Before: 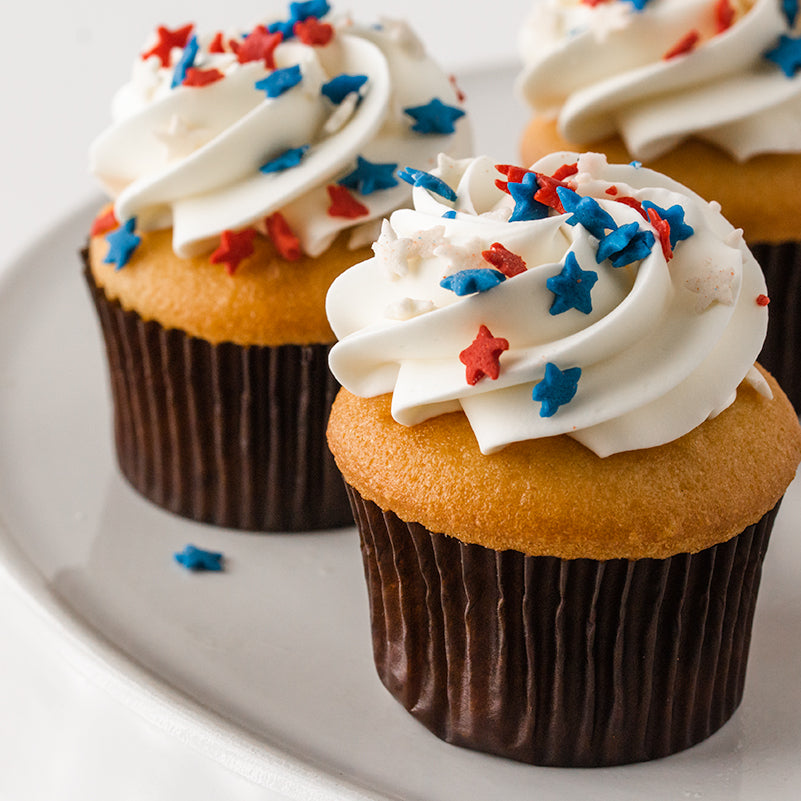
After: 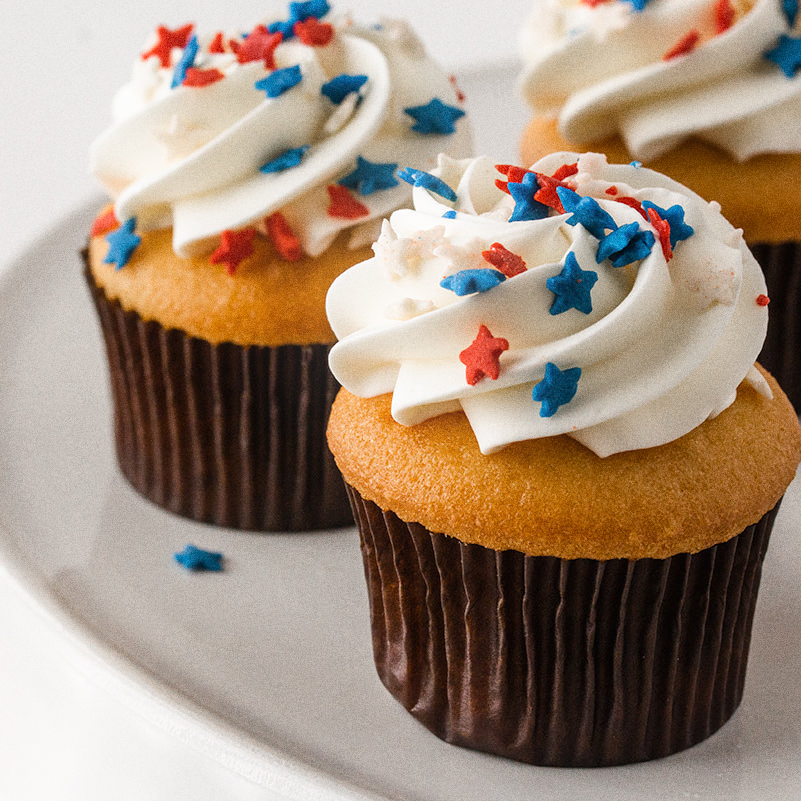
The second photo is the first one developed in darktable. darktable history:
grain: coarseness 8.68 ISO, strength 31.94%
bloom: size 13.65%, threshold 98.39%, strength 4.82%
